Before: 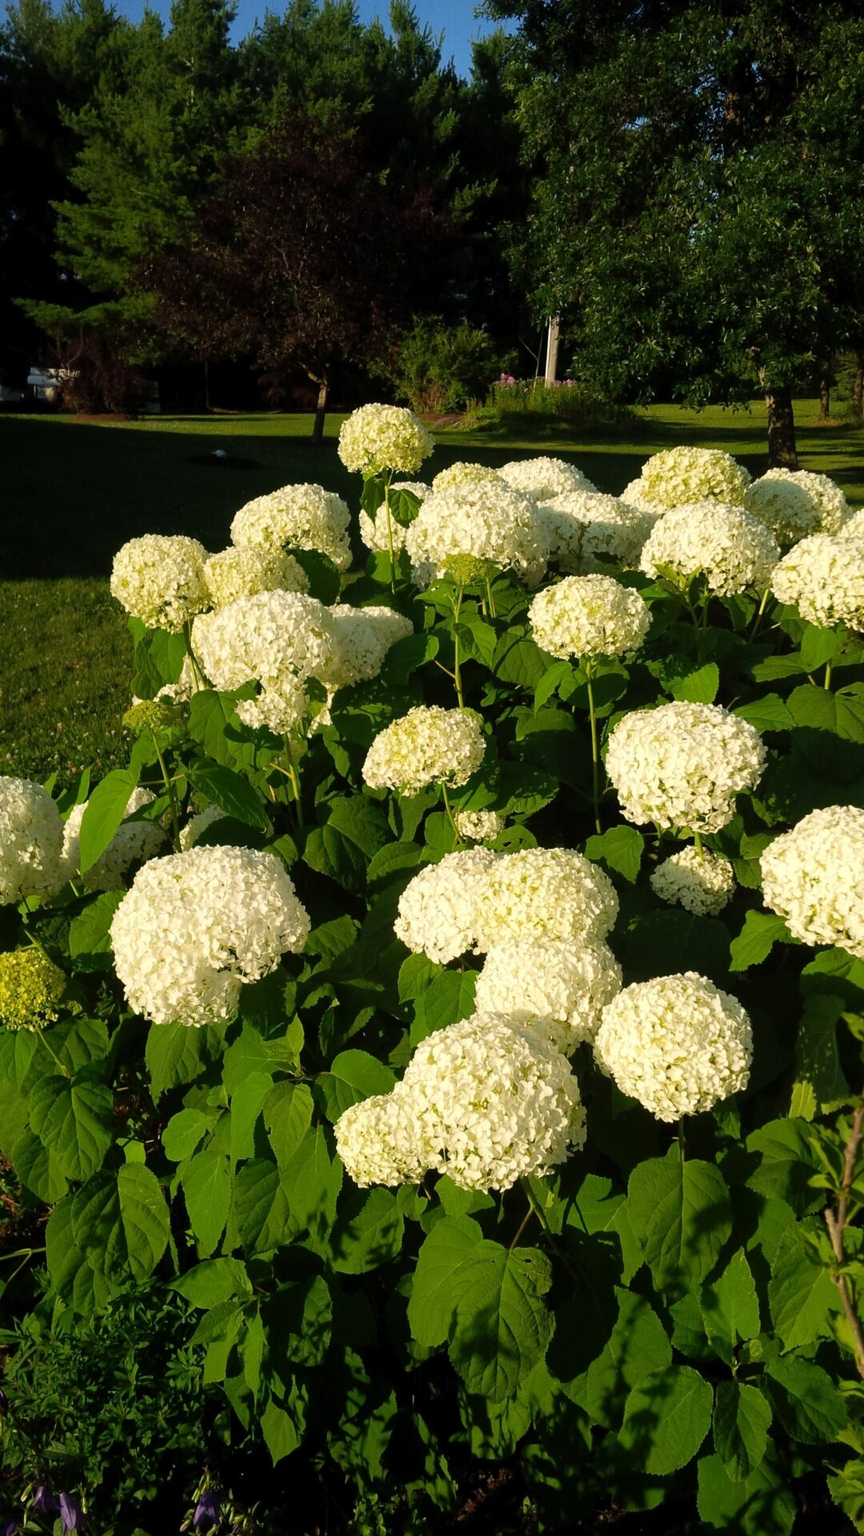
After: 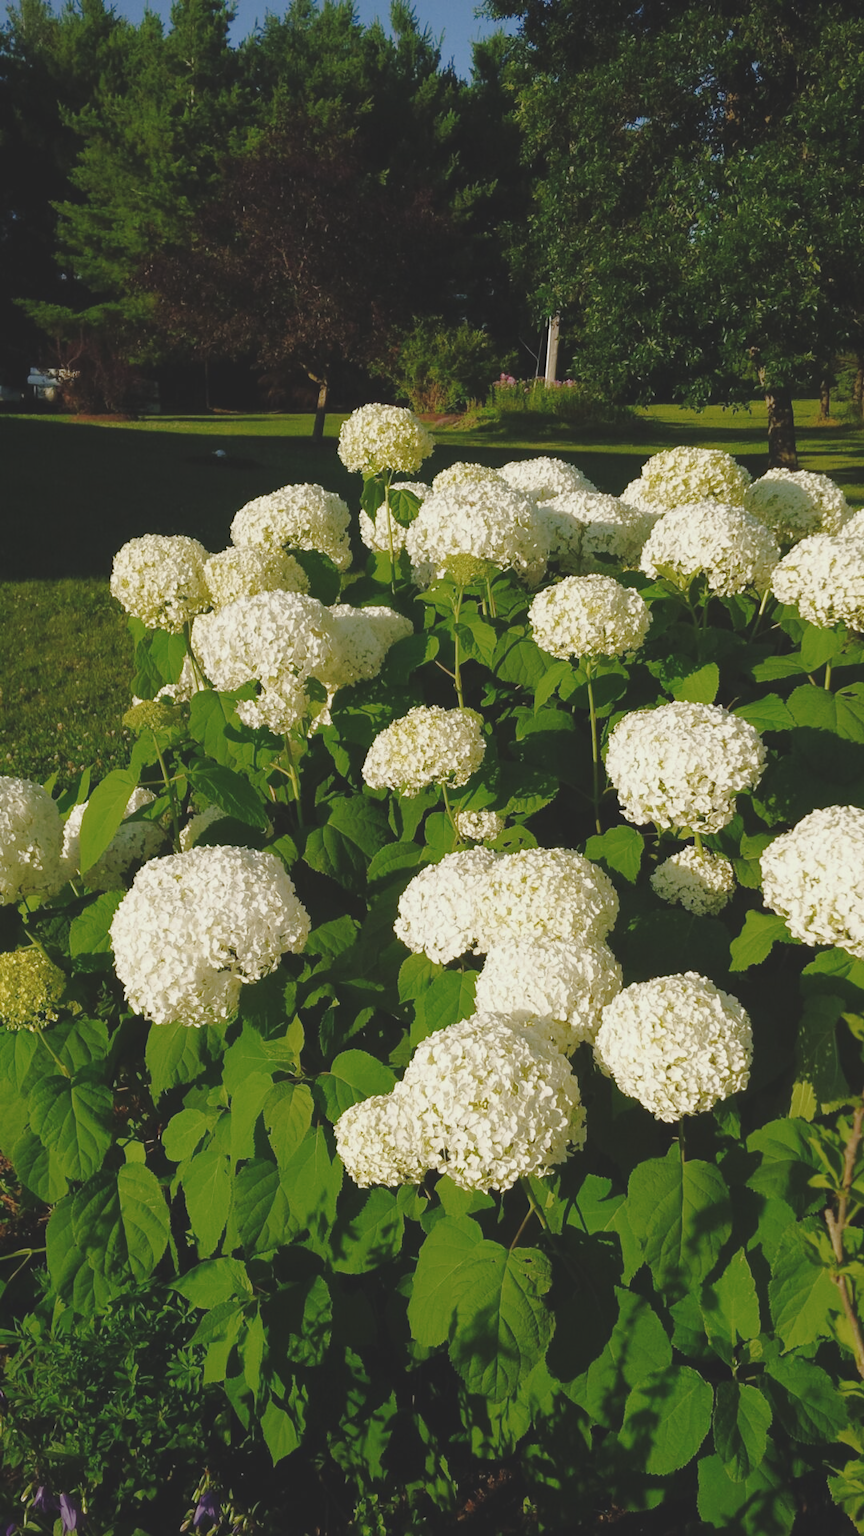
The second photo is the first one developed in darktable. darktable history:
tone curve: curves: ch0 [(0, 0) (0.003, 0.021) (0.011, 0.033) (0.025, 0.059) (0.044, 0.097) (0.069, 0.141) (0.1, 0.186) (0.136, 0.237) (0.177, 0.298) (0.224, 0.378) (0.277, 0.47) (0.335, 0.542) (0.399, 0.605) (0.468, 0.678) (0.543, 0.724) (0.623, 0.787) (0.709, 0.829) (0.801, 0.875) (0.898, 0.912) (1, 1)], preserve colors none
base curve: curves: ch0 [(0, 0) (0.564, 0.291) (0.802, 0.731) (1, 1)]
color balance: lift [1.01, 1, 1, 1], gamma [1.097, 1, 1, 1], gain [0.85, 1, 1, 1]
